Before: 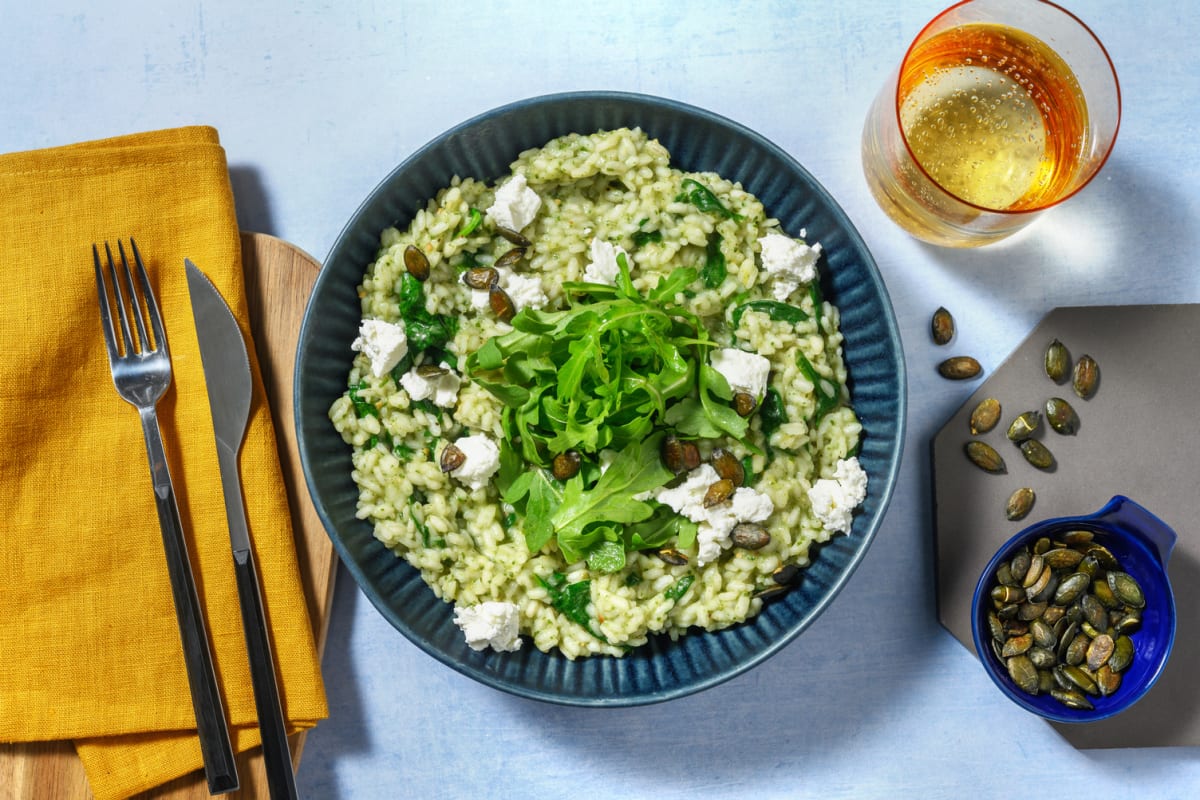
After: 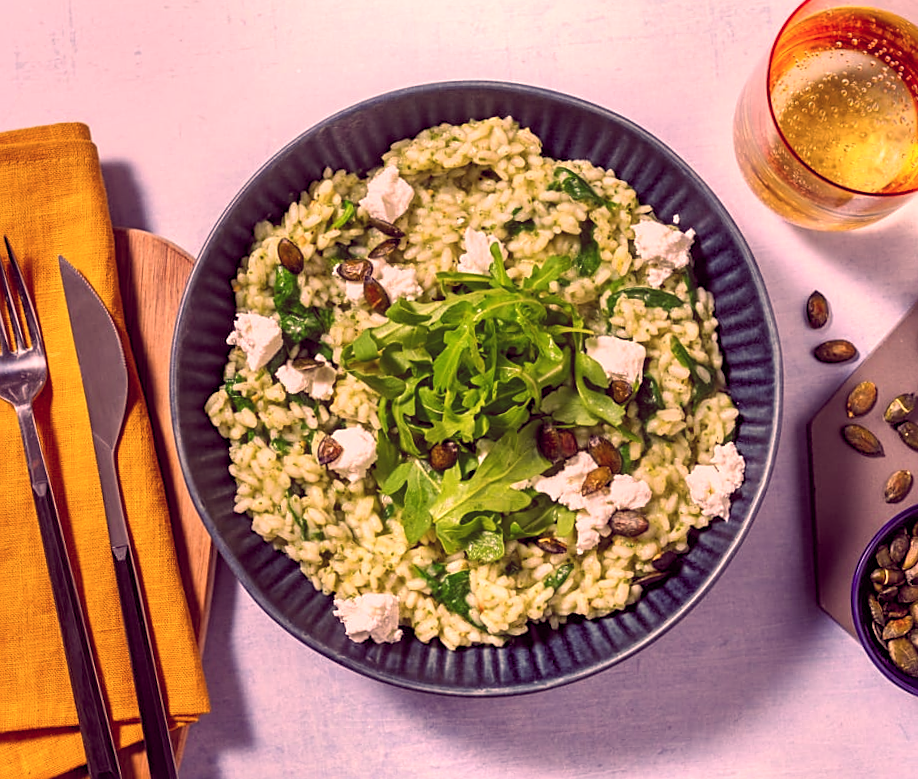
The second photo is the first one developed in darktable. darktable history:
color contrast: blue-yellow contrast 0.7
crop: left 9.88%, right 12.664%
color correction: highlights a* 21.16, highlights b* 19.61
sharpen: on, module defaults
rotate and perspective: rotation -1°, crop left 0.011, crop right 0.989, crop top 0.025, crop bottom 0.975
exposure: compensate highlight preservation false
contrast brightness saturation: saturation -0.05
color balance rgb: shadows lift › chroma 6.43%, shadows lift › hue 305.74°, highlights gain › chroma 2.43%, highlights gain › hue 35.74°, global offset › chroma 0.28%, global offset › hue 320.29°, linear chroma grading › global chroma 5.5%, perceptual saturation grading › global saturation 30%, contrast 5.15%
